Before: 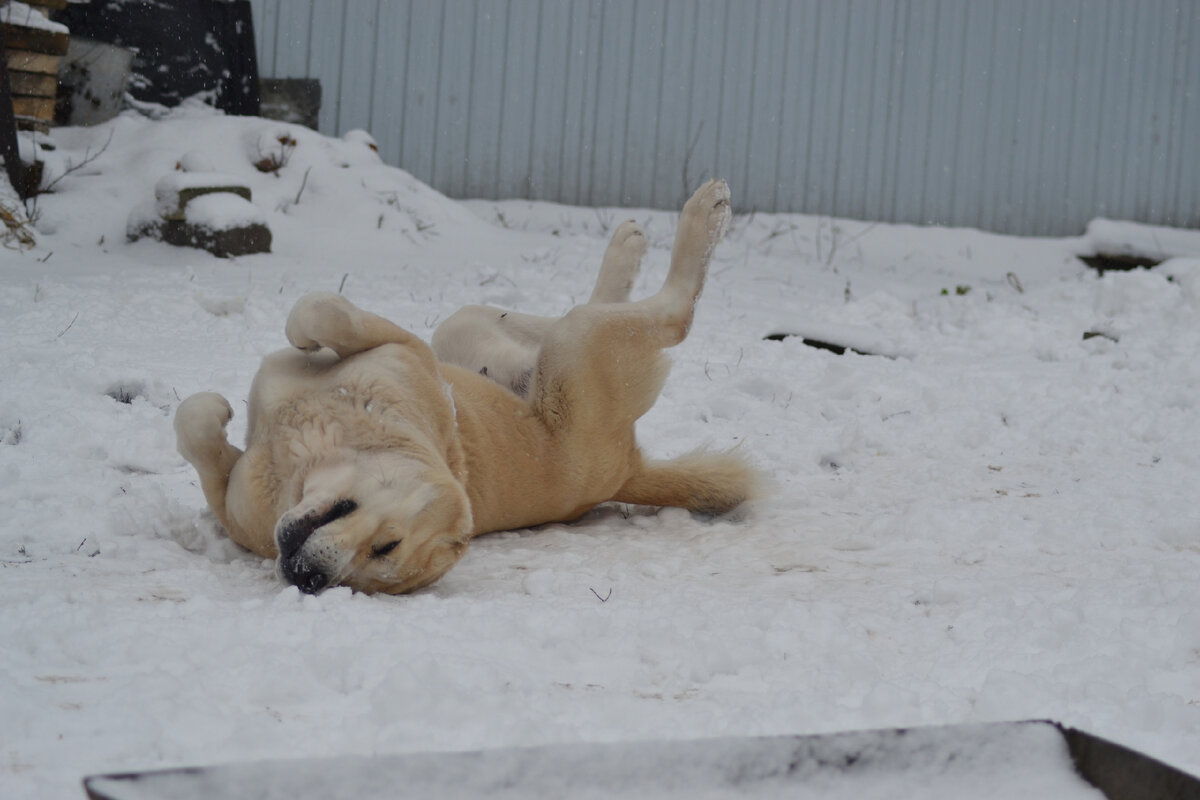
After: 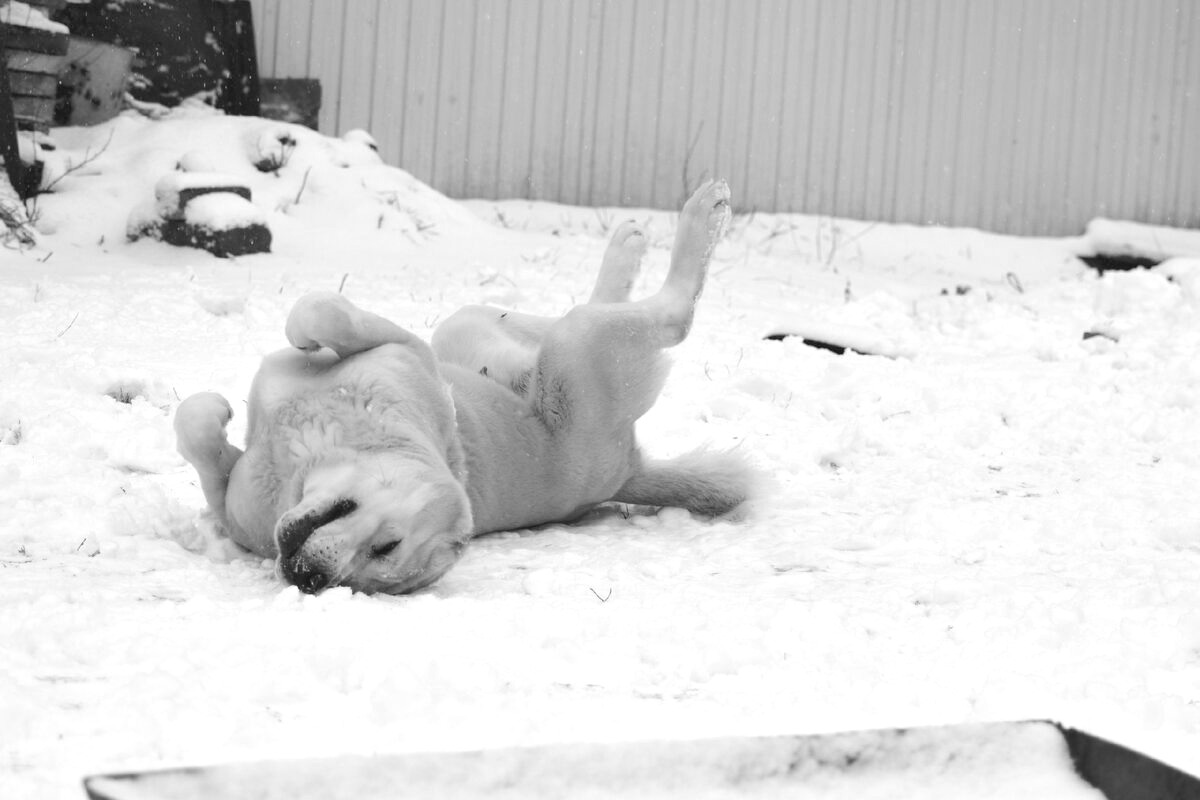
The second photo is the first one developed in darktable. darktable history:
levels: levels [0, 0.445, 1]
color zones: curves: ch0 [(0, 0.613) (0.01, 0.613) (0.245, 0.448) (0.498, 0.529) (0.642, 0.665) (0.879, 0.777) (0.99, 0.613)]; ch1 [(0, 0.272) (0.219, 0.127) (0.724, 0.346)]
tone equalizer: -8 EV 0.001 EV, -7 EV -0.003 EV, -6 EV 0.001 EV, -5 EV -0.034 EV, -4 EV -0.151 EV, -3 EV -0.16 EV, -2 EV 0.212 EV, -1 EV 0.721 EV, +0 EV 0.497 EV
color calibration: output gray [0.28, 0.41, 0.31, 0], x 0.37, y 0.382, temperature 4319.14 K
shadows and highlights: radius 109.98, shadows 51.05, white point adjustment 9.07, highlights -3.77, soften with gaussian
